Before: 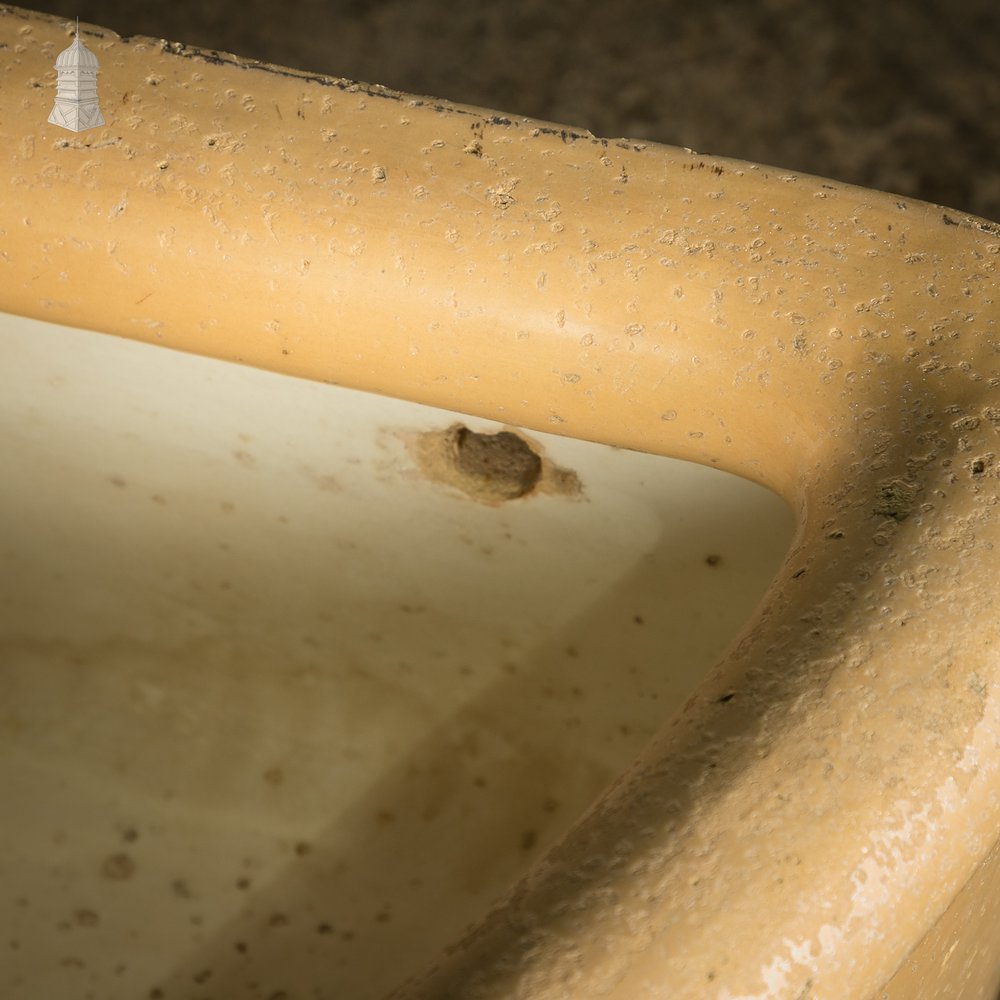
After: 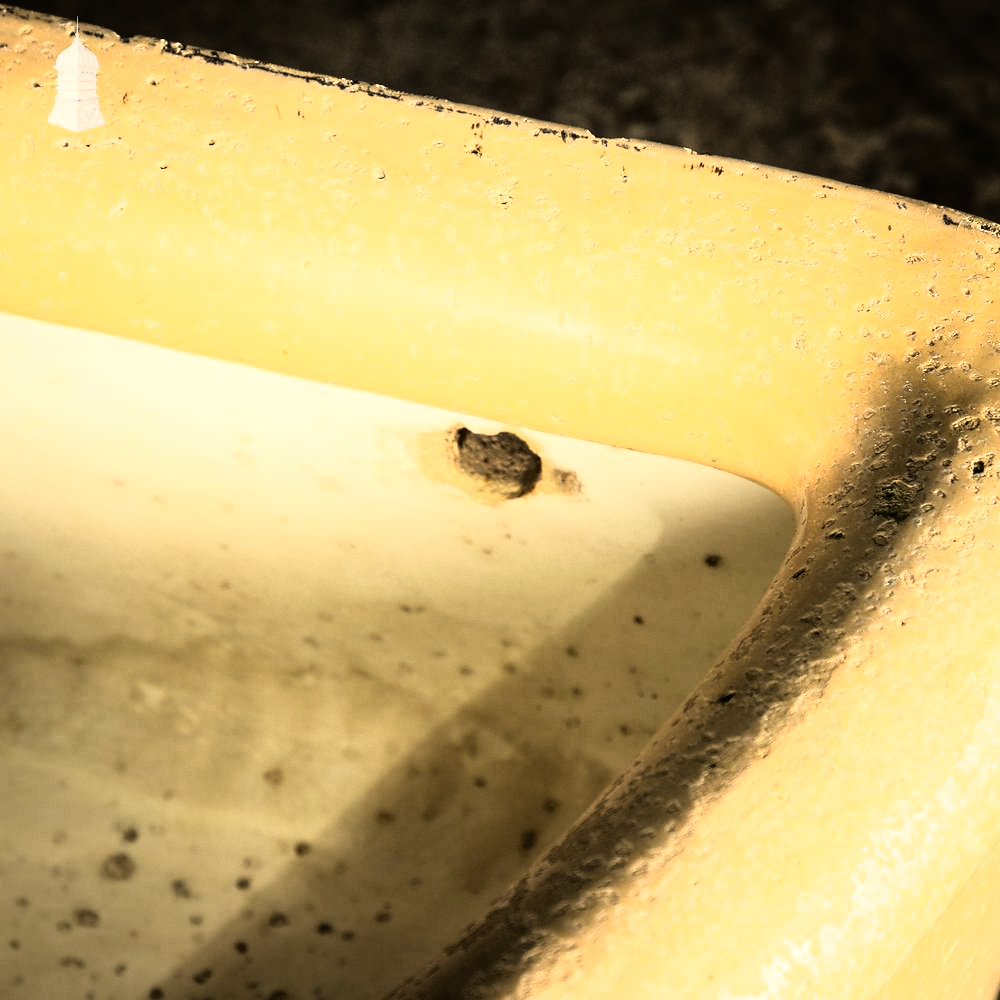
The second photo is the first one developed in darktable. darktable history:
tone equalizer: -8 EV -0.75 EV, -7 EV -0.7 EV, -6 EV -0.6 EV, -5 EV -0.4 EV, -3 EV 0.4 EV, -2 EV 0.6 EV, -1 EV 0.7 EV, +0 EV 0.75 EV, edges refinement/feathering 500, mask exposure compensation -1.57 EV, preserve details no
vibrance: on, module defaults
rgb curve: curves: ch0 [(0, 0) (0.21, 0.15) (0.24, 0.21) (0.5, 0.75) (0.75, 0.96) (0.89, 0.99) (1, 1)]; ch1 [(0, 0.02) (0.21, 0.13) (0.25, 0.2) (0.5, 0.67) (0.75, 0.9) (0.89, 0.97) (1, 1)]; ch2 [(0, 0.02) (0.21, 0.13) (0.25, 0.2) (0.5, 0.67) (0.75, 0.9) (0.89, 0.97) (1, 1)], compensate middle gray true
